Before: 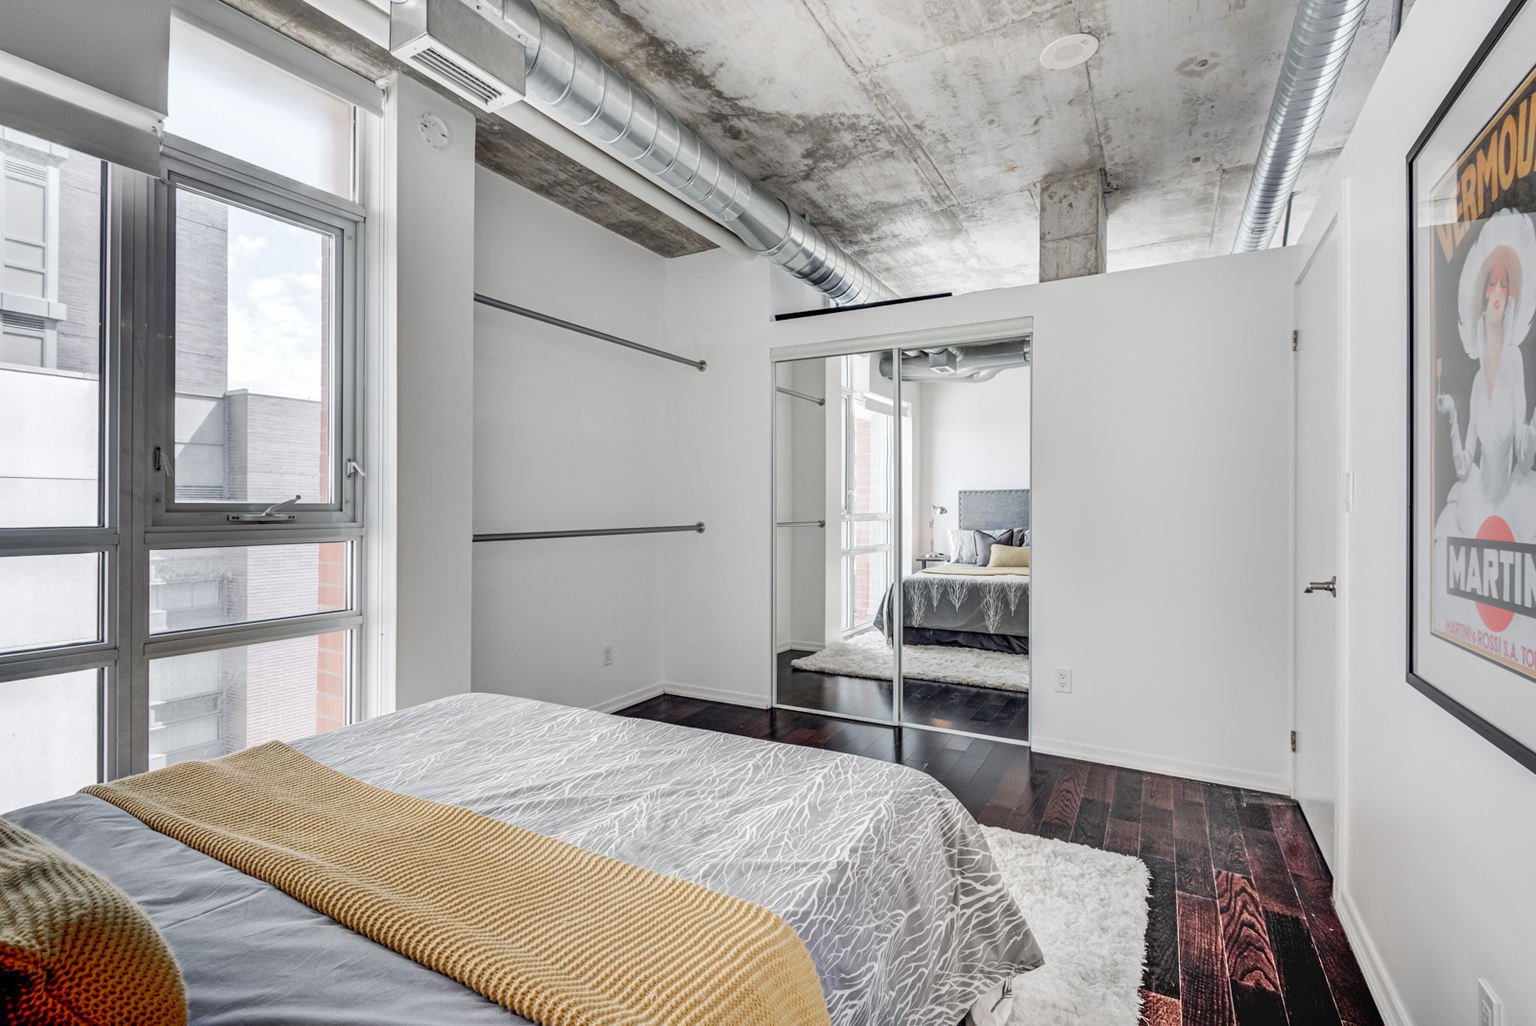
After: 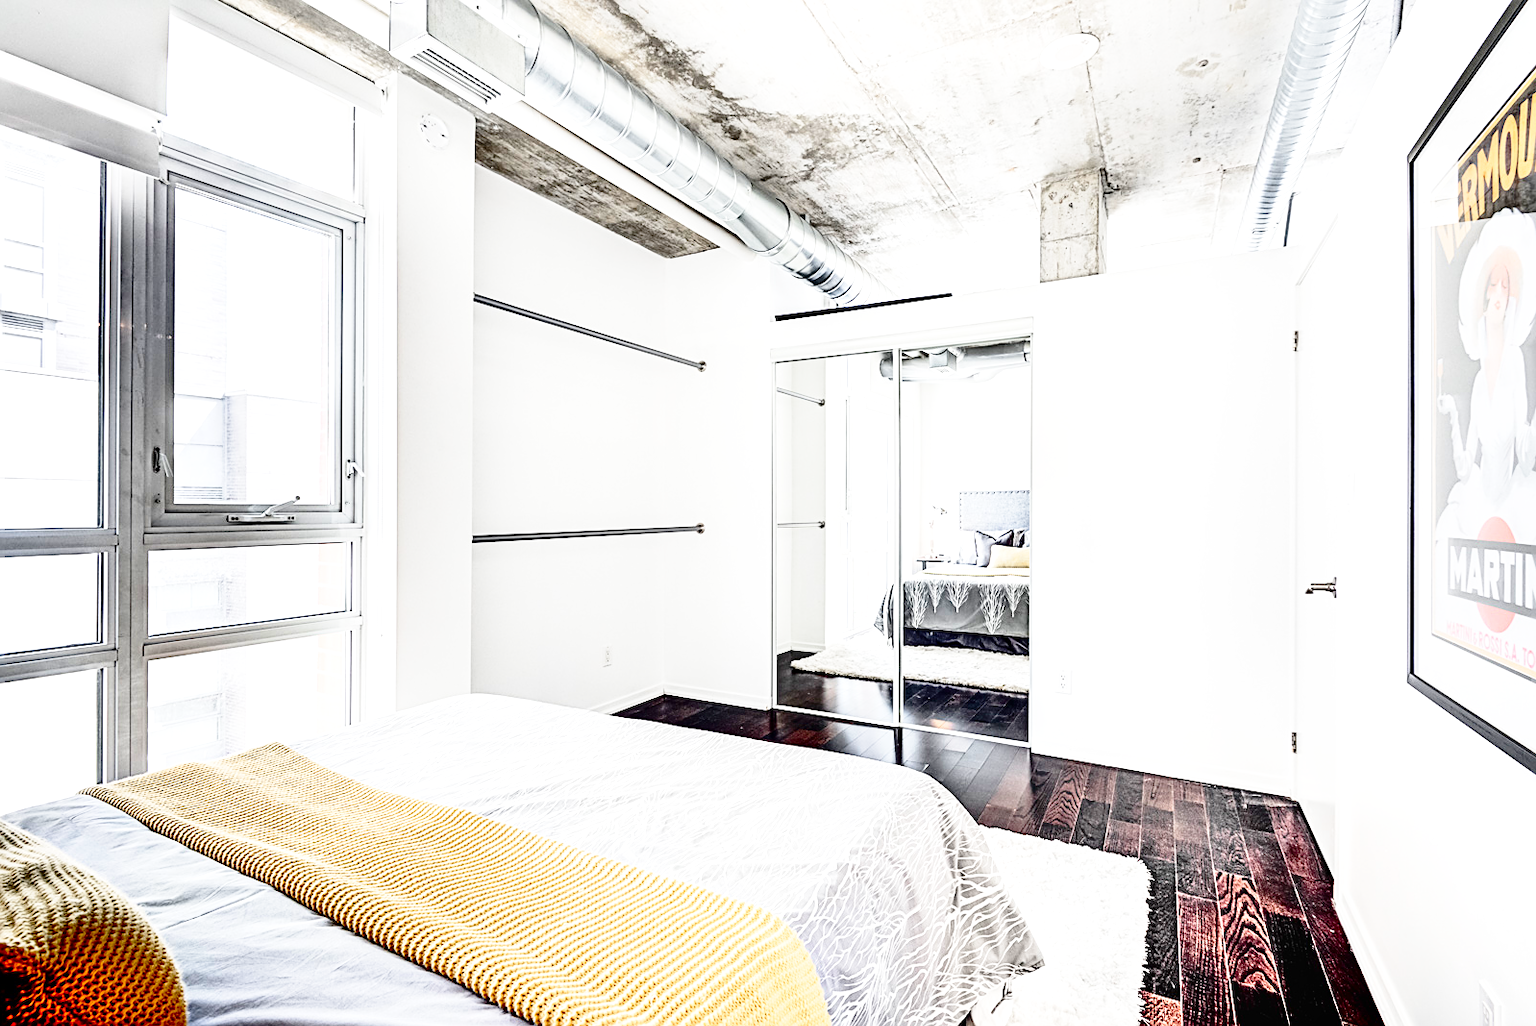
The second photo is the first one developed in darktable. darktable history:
exposure: black level correction 0, exposure 0.859 EV, compensate highlight preservation false
contrast brightness saturation: contrast 0.237, brightness -0.224, saturation 0.136
crop and rotate: left 0.125%, bottom 0.007%
base curve: curves: ch0 [(0, 0) (0.028, 0.03) (0.121, 0.232) (0.46, 0.748) (0.859, 0.968) (1, 1)], preserve colors none
sharpen: on, module defaults
